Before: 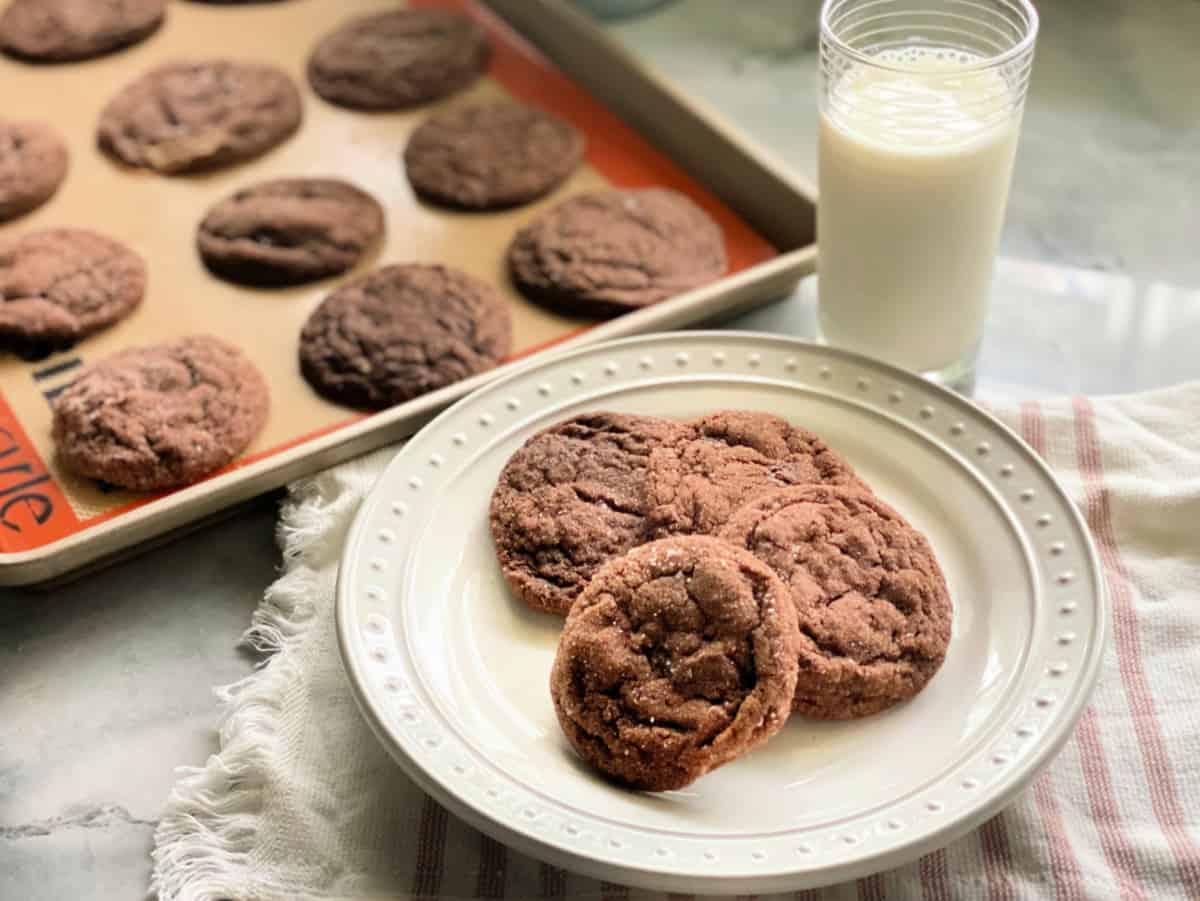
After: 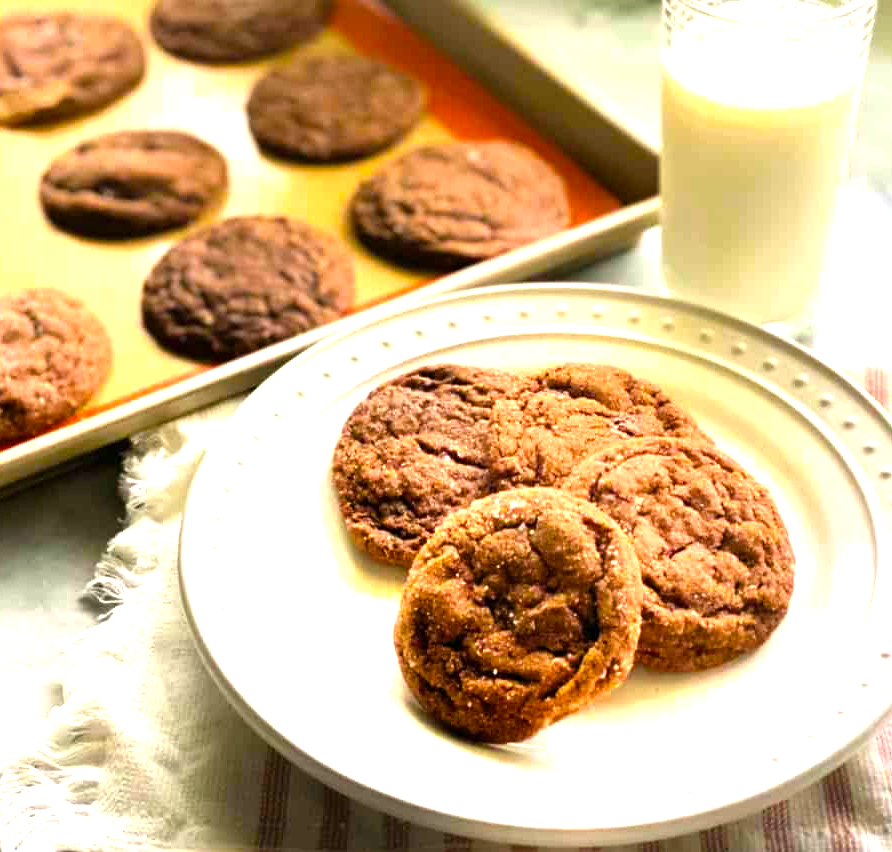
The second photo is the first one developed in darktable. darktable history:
color balance rgb: shadows lift › luminance -9.242%, linear chroma grading › global chroma 14.69%, perceptual saturation grading › global saturation -0.108%, perceptual brilliance grading › global brilliance 30.685%, global vibrance 50.022%
crop and rotate: left 13.094%, top 5.403%, right 12.547%
